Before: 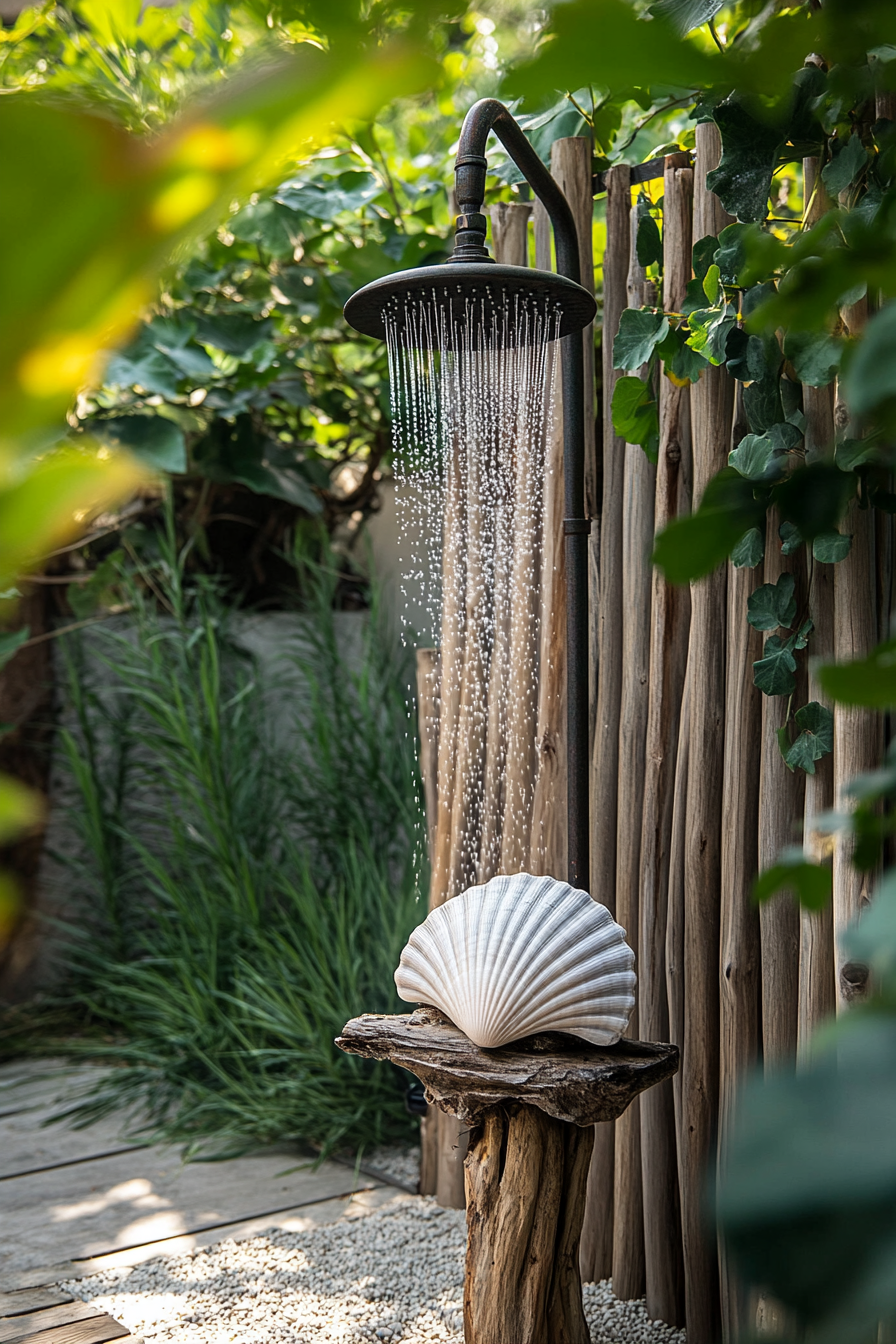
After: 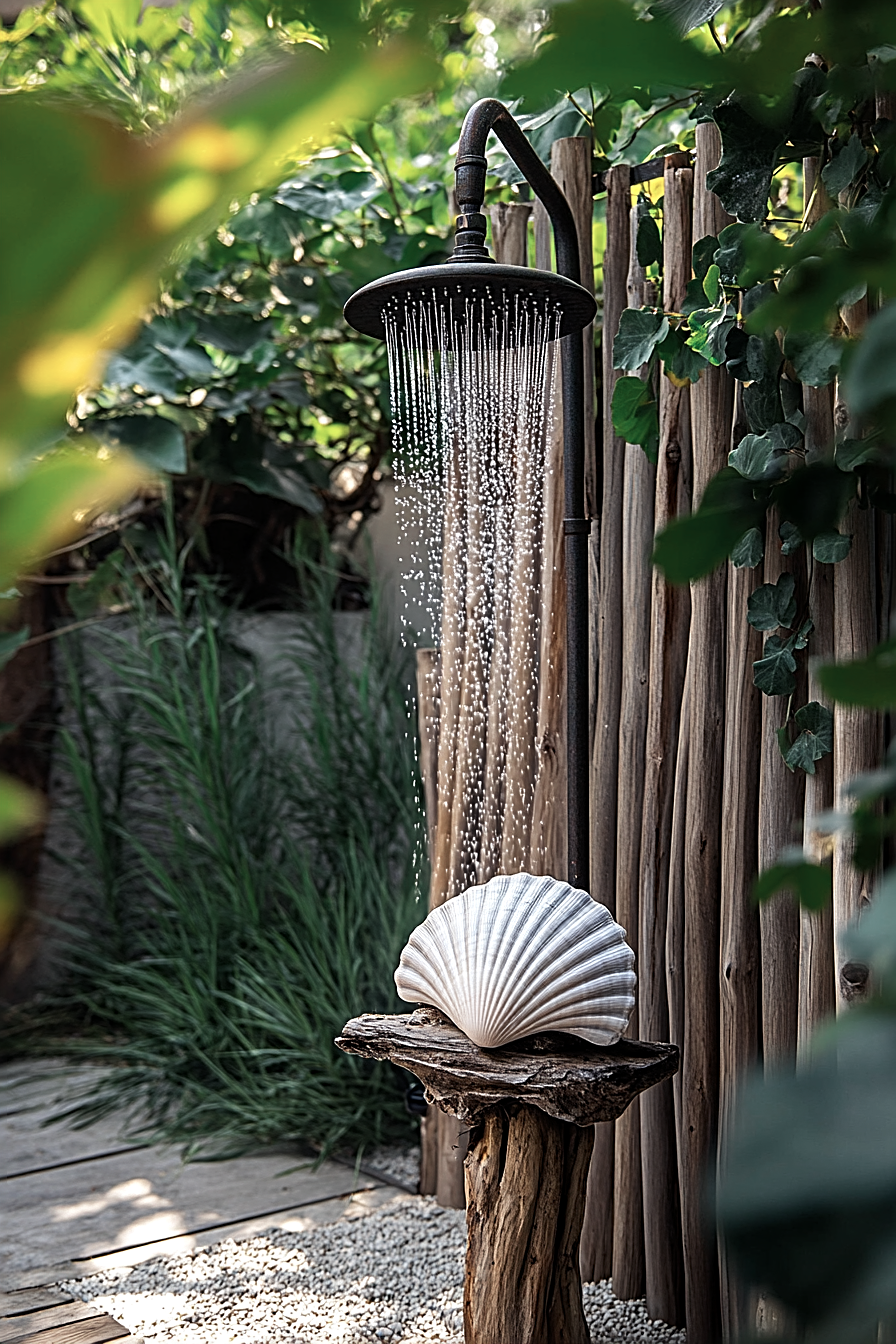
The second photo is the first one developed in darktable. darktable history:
color zones: curves: ch0 [(0, 0.5) (0.125, 0.4) (0.25, 0.5) (0.375, 0.4) (0.5, 0.4) (0.625, 0.6) (0.75, 0.6) (0.875, 0.5)]; ch1 [(0, 0.35) (0.125, 0.45) (0.25, 0.35) (0.375, 0.35) (0.5, 0.35) (0.625, 0.35) (0.75, 0.45) (0.875, 0.35)]; ch2 [(0, 0.6) (0.125, 0.5) (0.25, 0.5) (0.375, 0.6) (0.5, 0.6) (0.625, 0.5) (0.75, 0.5) (0.875, 0.5)]
color balance: gamma [0.9, 0.988, 0.975, 1.025], gain [1.05, 1, 1, 1]
sharpen: radius 2.531, amount 0.628
